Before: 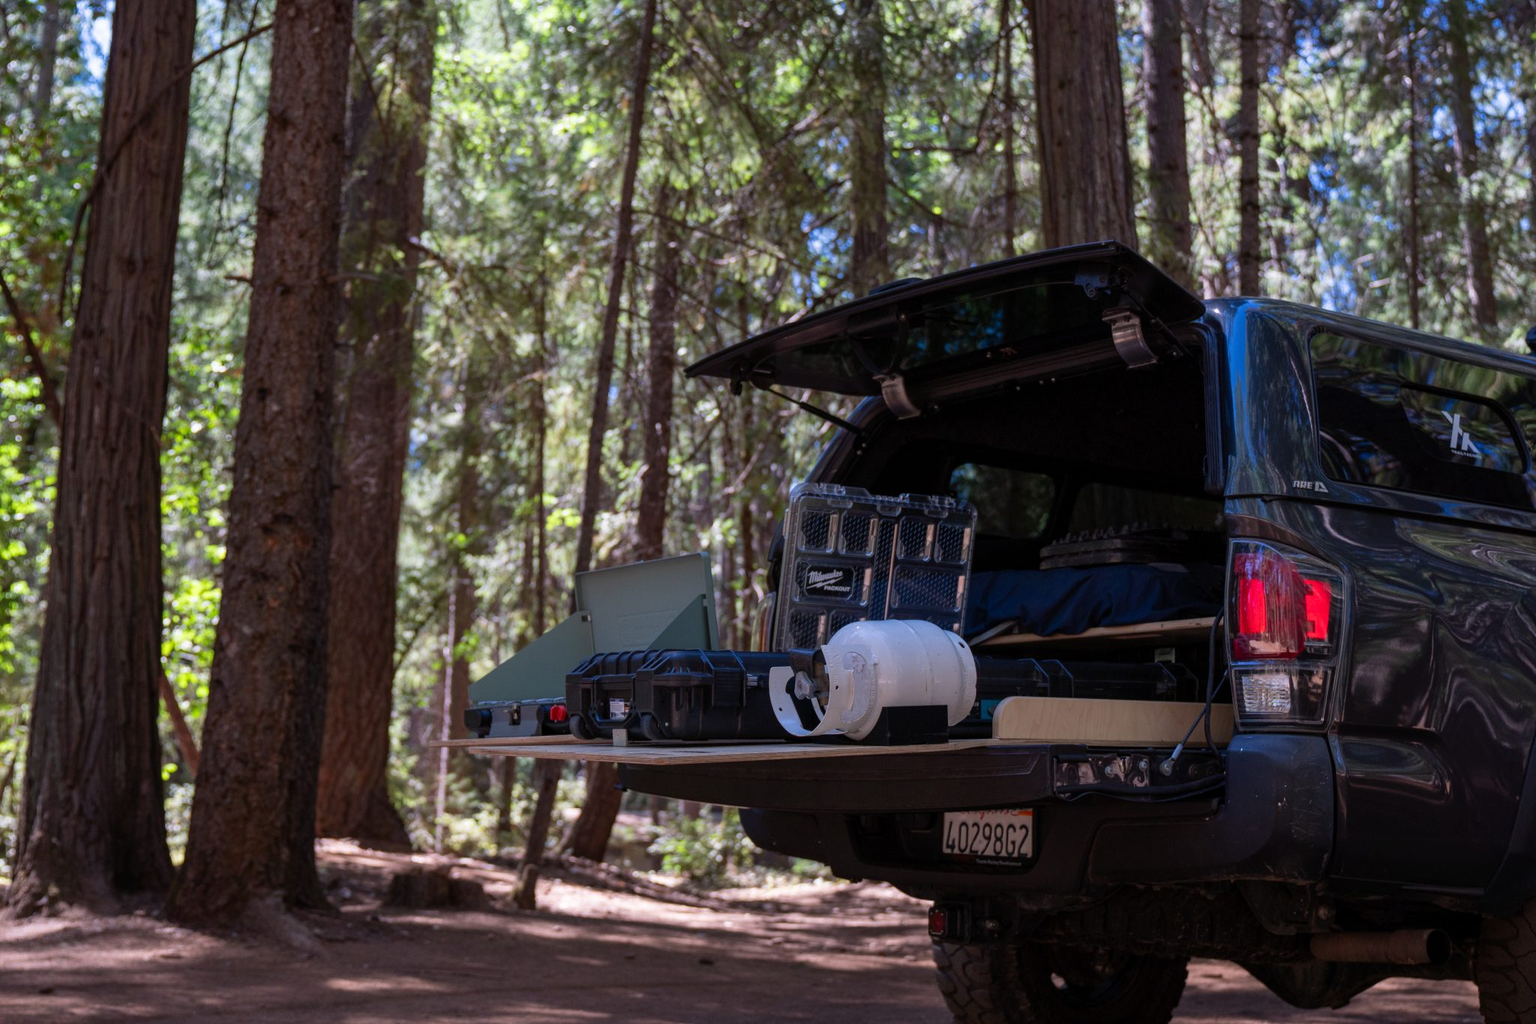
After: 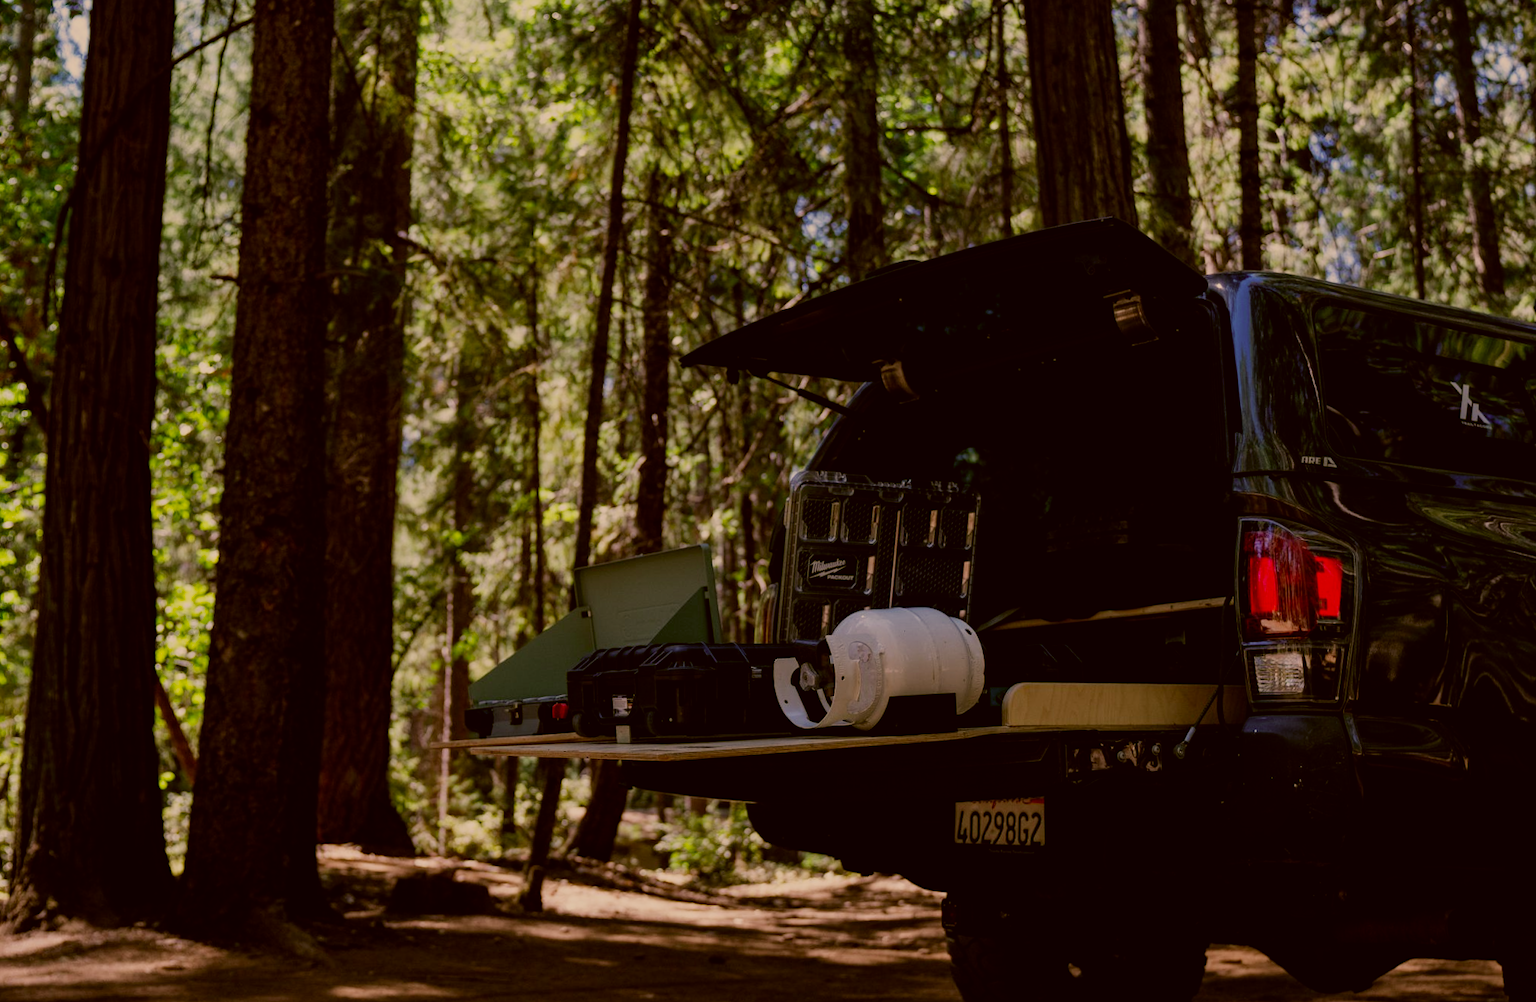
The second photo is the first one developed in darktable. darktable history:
contrast equalizer: octaves 7, y [[0.515 ×6], [0.507 ×6], [0.425 ×6], [0 ×6], [0 ×6]]
filmic rgb: middle gray luminance 29%, black relative exposure -10.3 EV, white relative exposure 5.5 EV, threshold 6 EV, target black luminance 0%, hardness 3.95, latitude 2.04%, contrast 1.132, highlights saturation mix 5%, shadows ↔ highlights balance 15.11%, preserve chrominance no, color science v3 (2019), use custom middle-gray values true, iterations of high-quality reconstruction 0, enable highlight reconstruction true
rotate and perspective: rotation -1.42°, crop left 0.016, crop right 0.984, crop top 0.035, crop bottom 0.965
color correction: highlights a* 8.98, highlights b* 15.09, shadows a* -0.49, shadows b* 26.52
